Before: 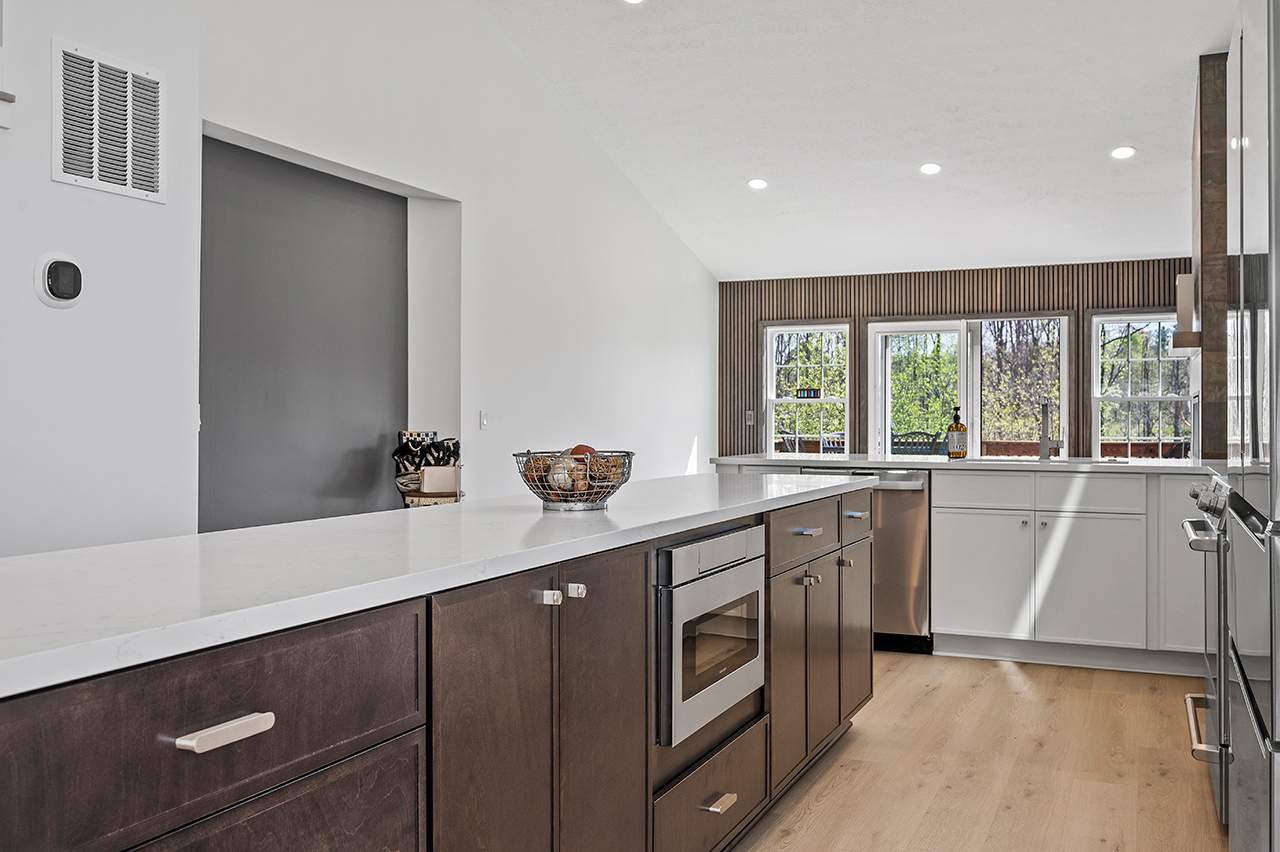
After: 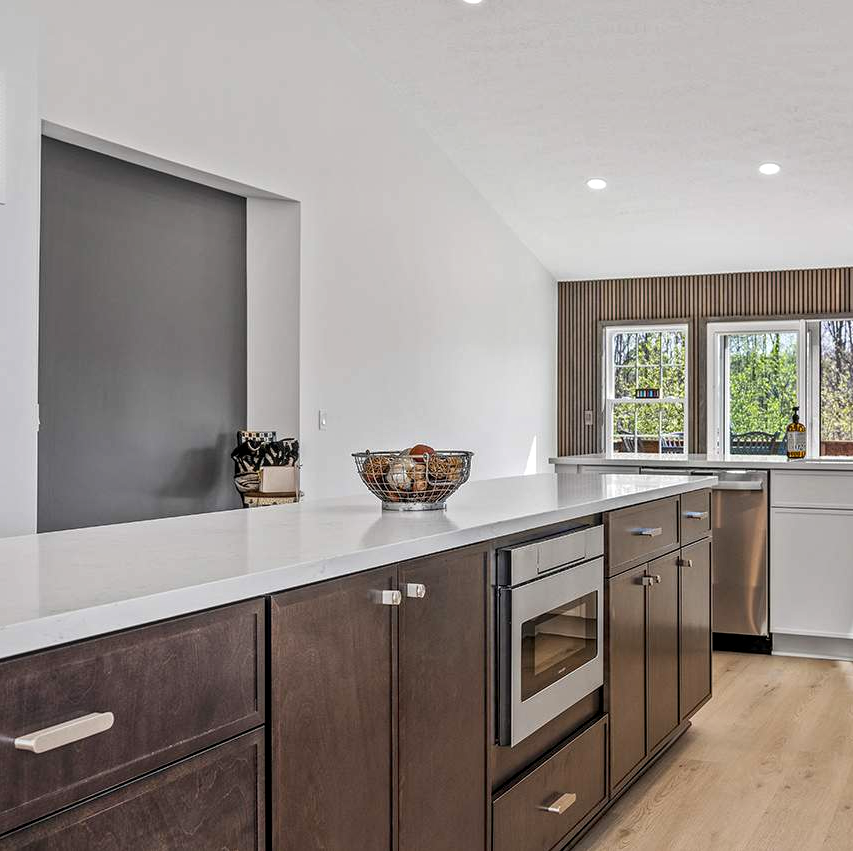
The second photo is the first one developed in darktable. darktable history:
crop and rotate: left 12.648%, right 20.685%
local contrast: on, module defaults
color balance: output saturation 110%
